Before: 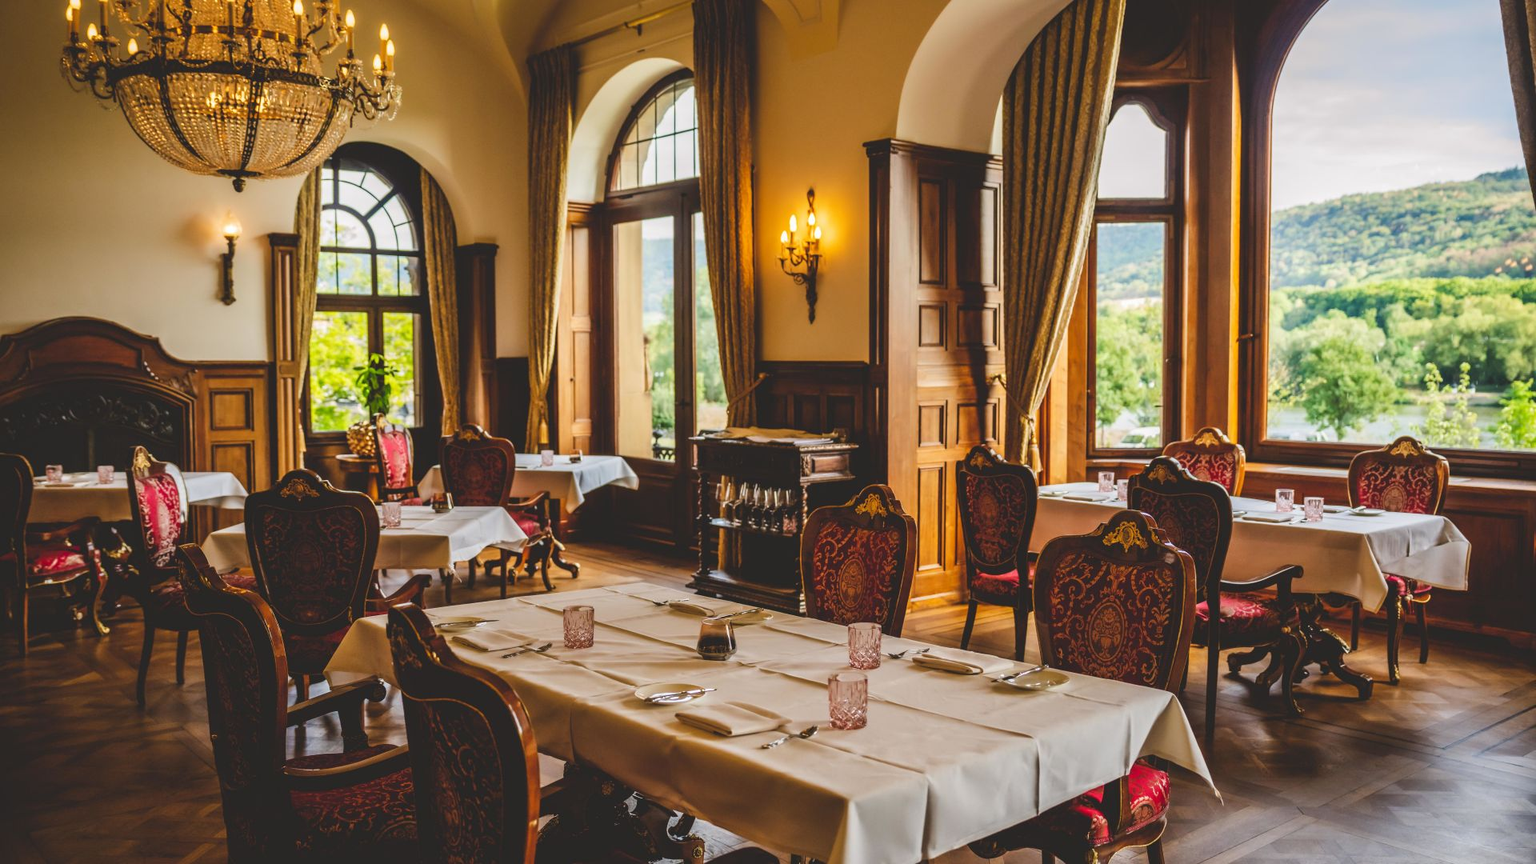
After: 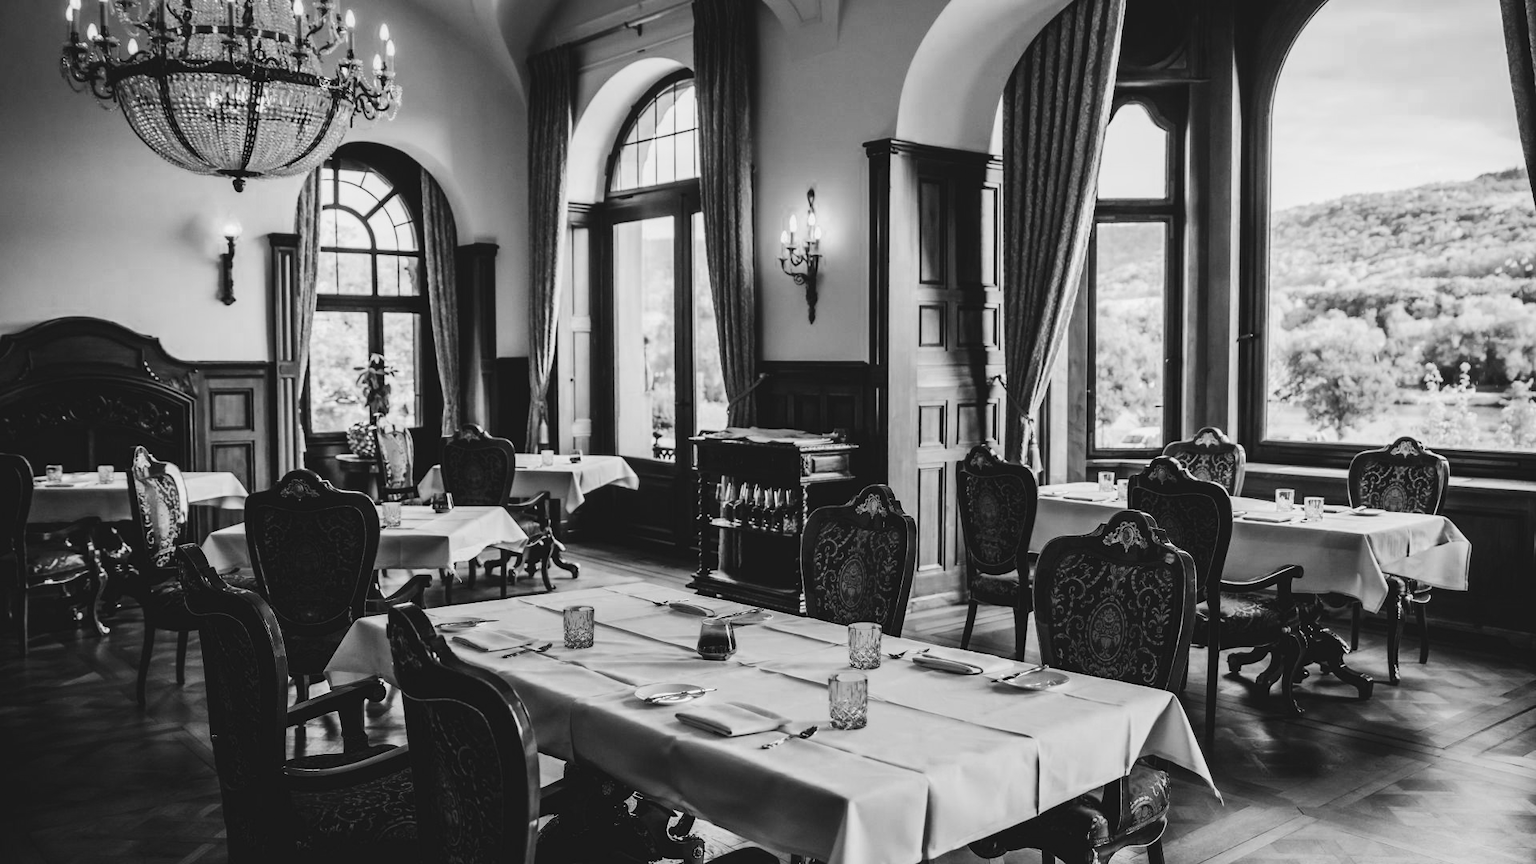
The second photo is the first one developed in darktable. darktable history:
color zones: curves: ch0 [(0, 0.5) (0.125, 0.4) (0.25, 0.5) (0.375, 0.4) (0.5, 0.4) (0.625, 0.35) (0.75, 0.35) (0.875, 0.5)]; ch1 [(0, 0.35) (0.125, 0.45) (0.25, 0.35) (0.375, 0.35) (0.5, 0.35) (0.625, 0.35) (0.75, 0.45) (0.875, 0.35)]; ch2 [(0, 0.6) (0.125, 0.5) (0.25, 0.5) (0.375, 0.6) (0.5, 0.6) (0.625, 0.5) (0.75, 0.5) (0.875, 0.5)]
monochrome: on, module defaults
rgb curve: curves: ch0 [(0, 0) (0.21, 0.15) (0.24, 0.21) (0.5, 0.75) (0.75, 0.96) (0.89, 0.99) (1, 1)]; ch1 [(0, 0.02) (0.21, 0.13) (0.25, 0.2) (0.5, 0.67) (0.75, 0.9) (0.89, 0.97) (1, 1)]; ch2 [(0, 0.02) (0.21, 0.13) (0.25, 0.2) (0.5, 0.67) (0.75, 0.9) (0.89, 0.97) (1, 1)], compensate middle gray true | blend: blend mode normal, opacity 50%; mask: uniform (no mask)
color balance rgb: shadows lift › luminance -10%, shadows lift › chroma 1%, shadows lift › hue 113°, power › luminance -15%, highlights gain › chroma 0.2%, highlights gain › hue 333°, global offset › luminance 0.5%, perceptual saturation grading › global saturation 20%, perceptual saturation grading › highlights -50%, perceptual saturation grading › shadows 25%, contrast -10%
